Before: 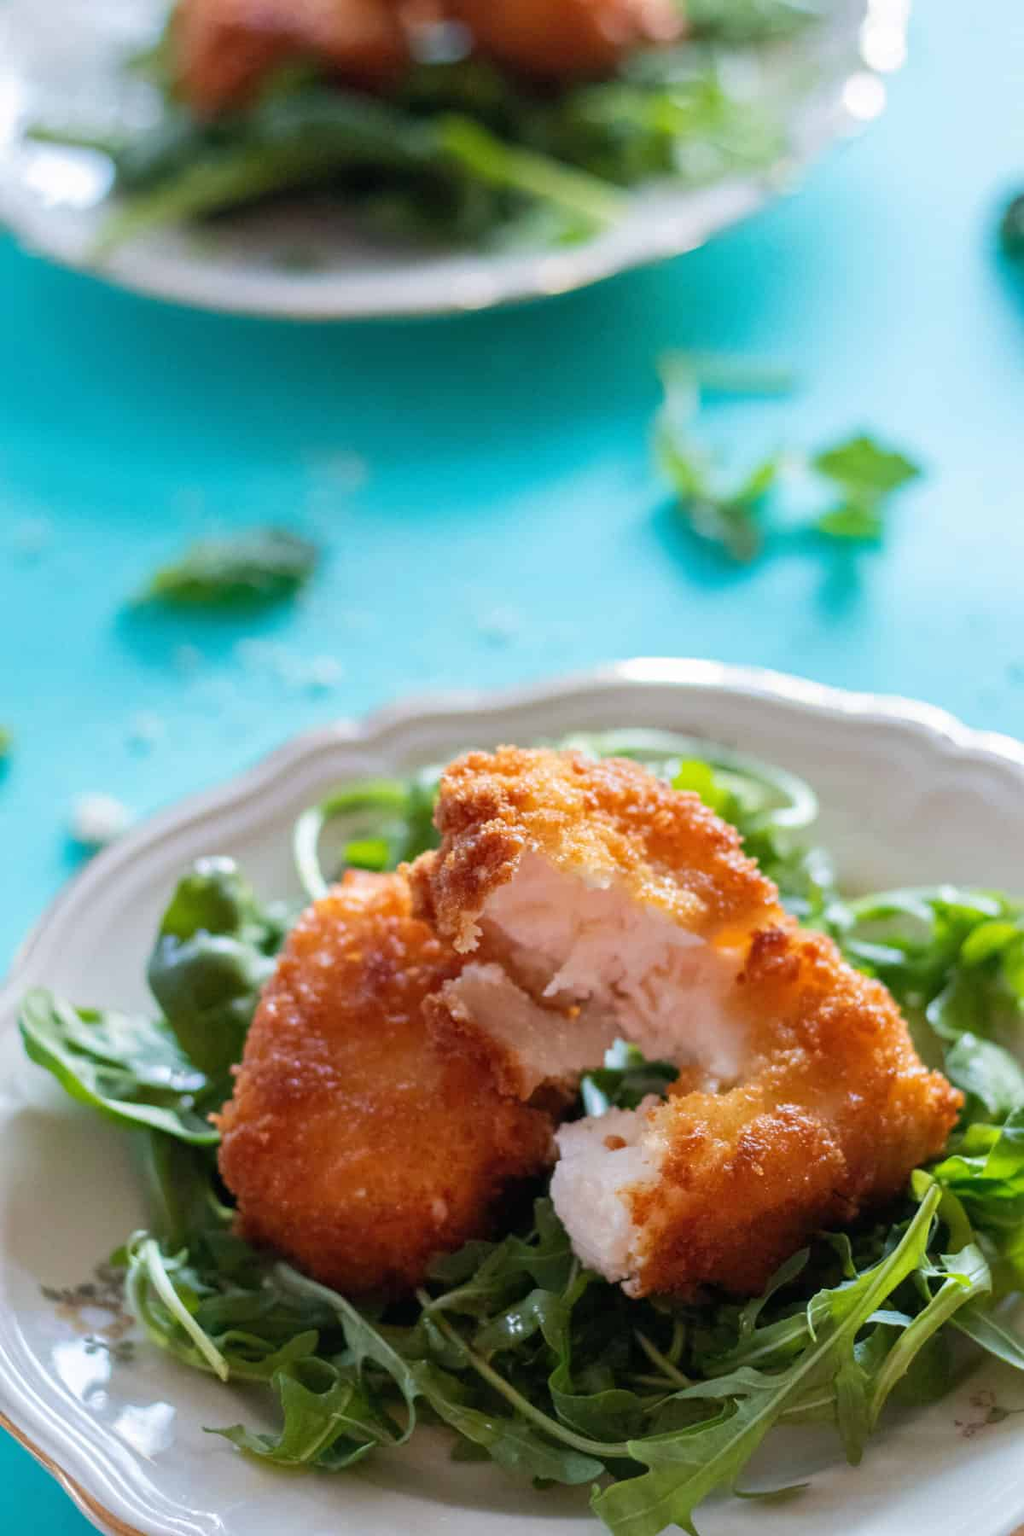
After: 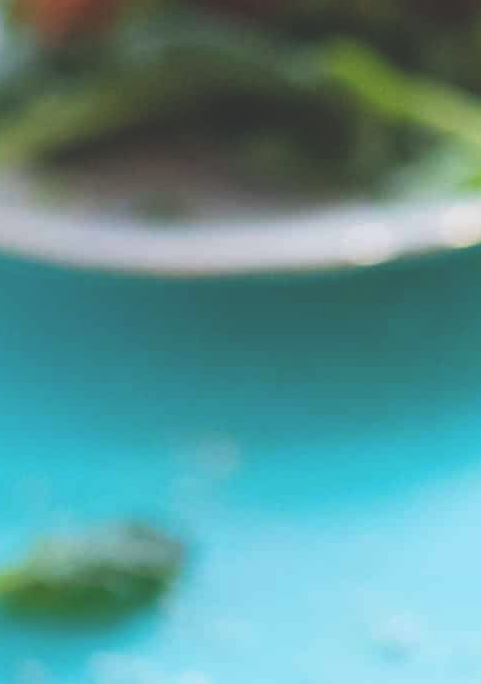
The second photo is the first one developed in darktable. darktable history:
crop: left 15.68%, top 5.427%, right 44.174%, bottom 56.519%
tone equalizer: on, module defaults
exposure: black level correction -0.029, compensate highlight preservation false
